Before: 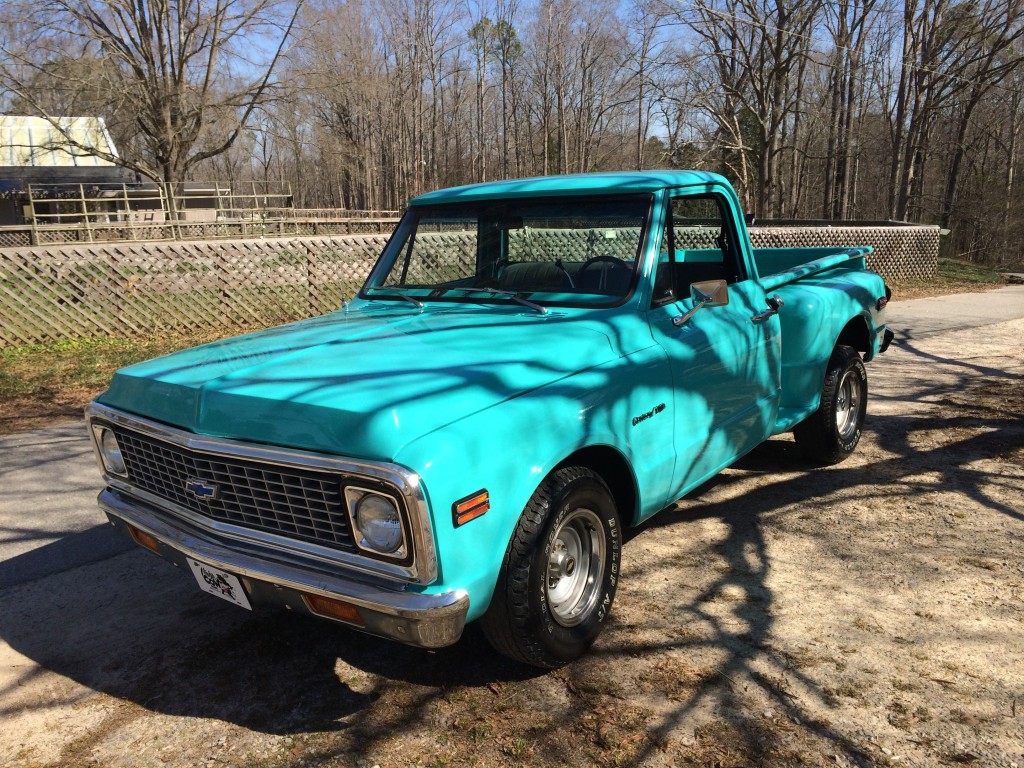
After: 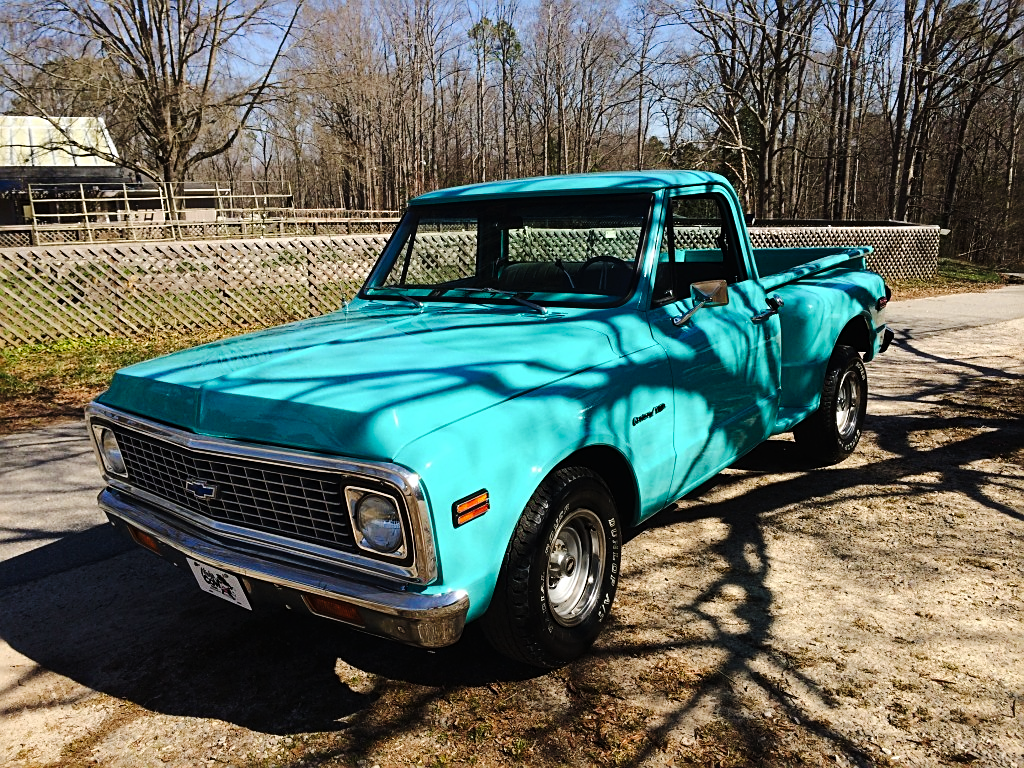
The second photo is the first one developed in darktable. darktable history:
sharpen: on, module defaults
tone curve: curves: ch0 [(0, 0) (0.003, 0.007) (0.011, 0.009) (0.025, 0.014) (0.044, 0.022) (0.069, 0.029) (0.1, 0.037) (0.136, 0.052) (0.177, 0.083) (0.224, 0.121) (0.277, 0.177) (0.335, 0.258) (0.399, 0.351) (0.468, 0.454) (0.543, 0.557) (0.623, 0.654) (0.709, 0.744) (0.801, 0.825) (0.898, 0.909) (1, 1)], preserve colors none
